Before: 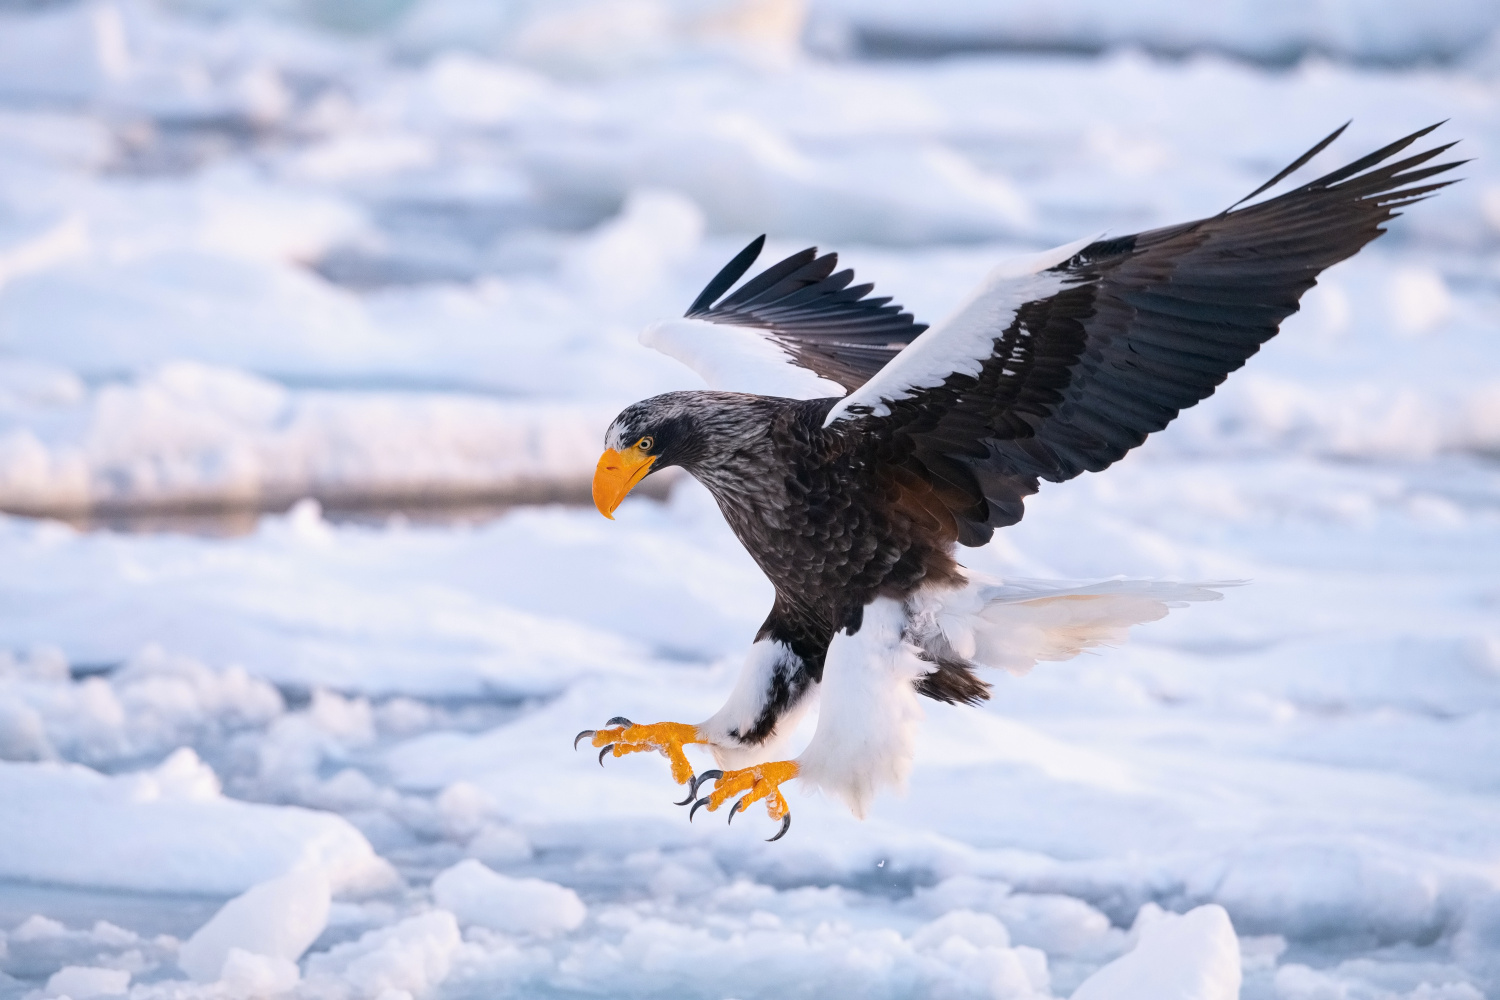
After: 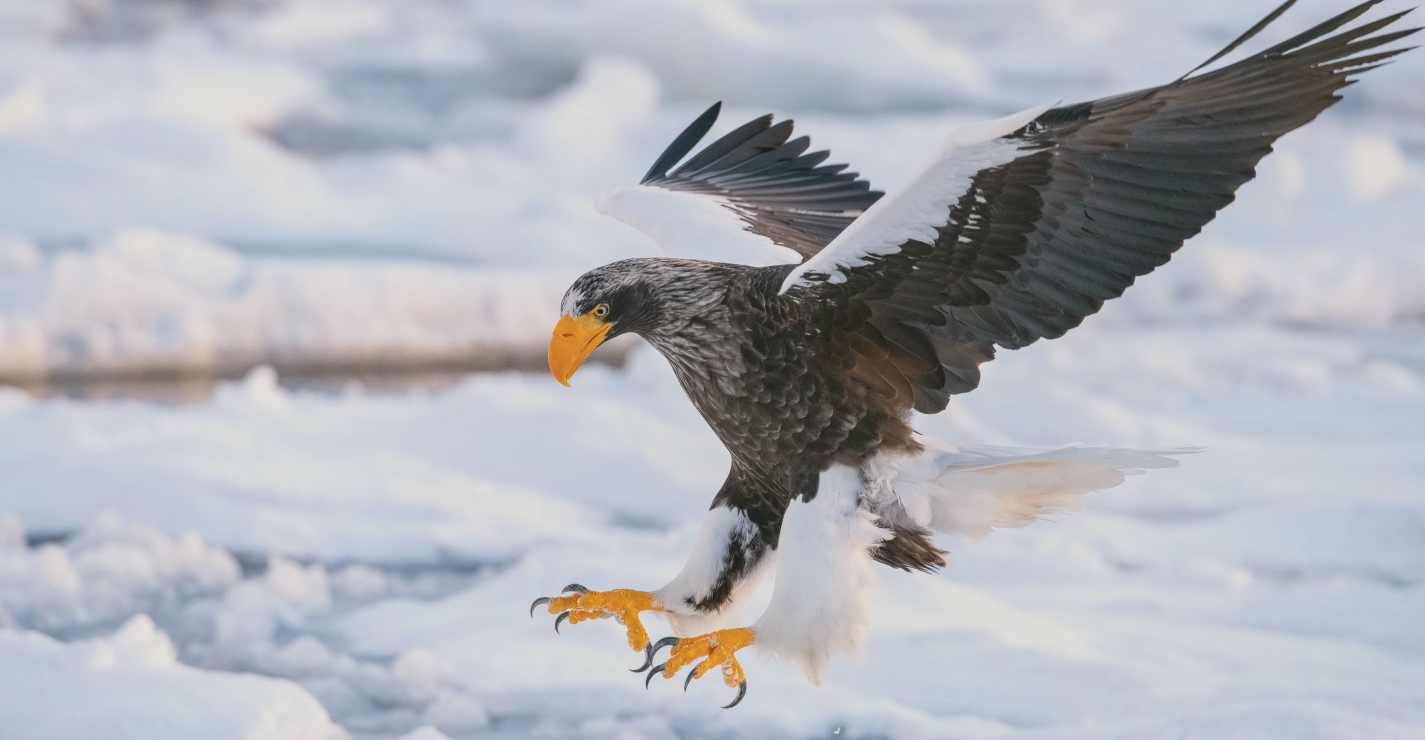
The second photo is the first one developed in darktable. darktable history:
contrast brightness saturation: contrast -0.15, brightness 0.05, saturation -0.12
color balance: mode lift, gamma, gain (sRGB), lift [1.04, 1, 1, 0.97], gamma [1.01, 1, 1, 0.97], gain [0.96, 1, 1, 0.97]
local contrast: on, module defaults
crop and rotate: left 2.991%, top 13.302%, right 1.981%, bottom 12.636%
